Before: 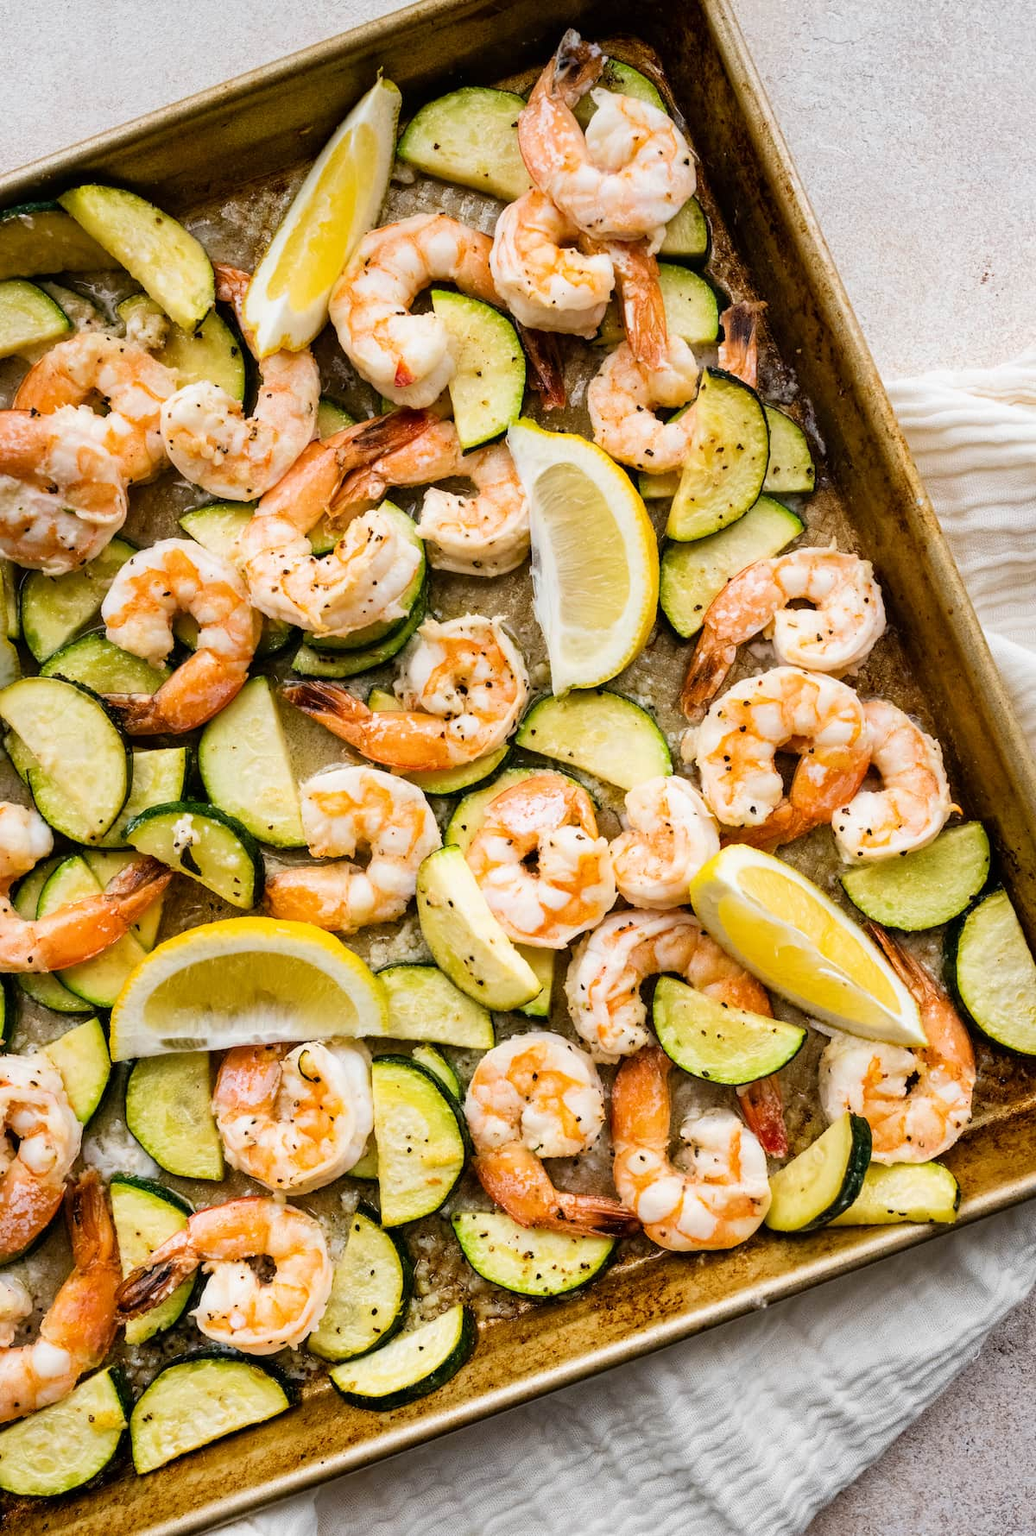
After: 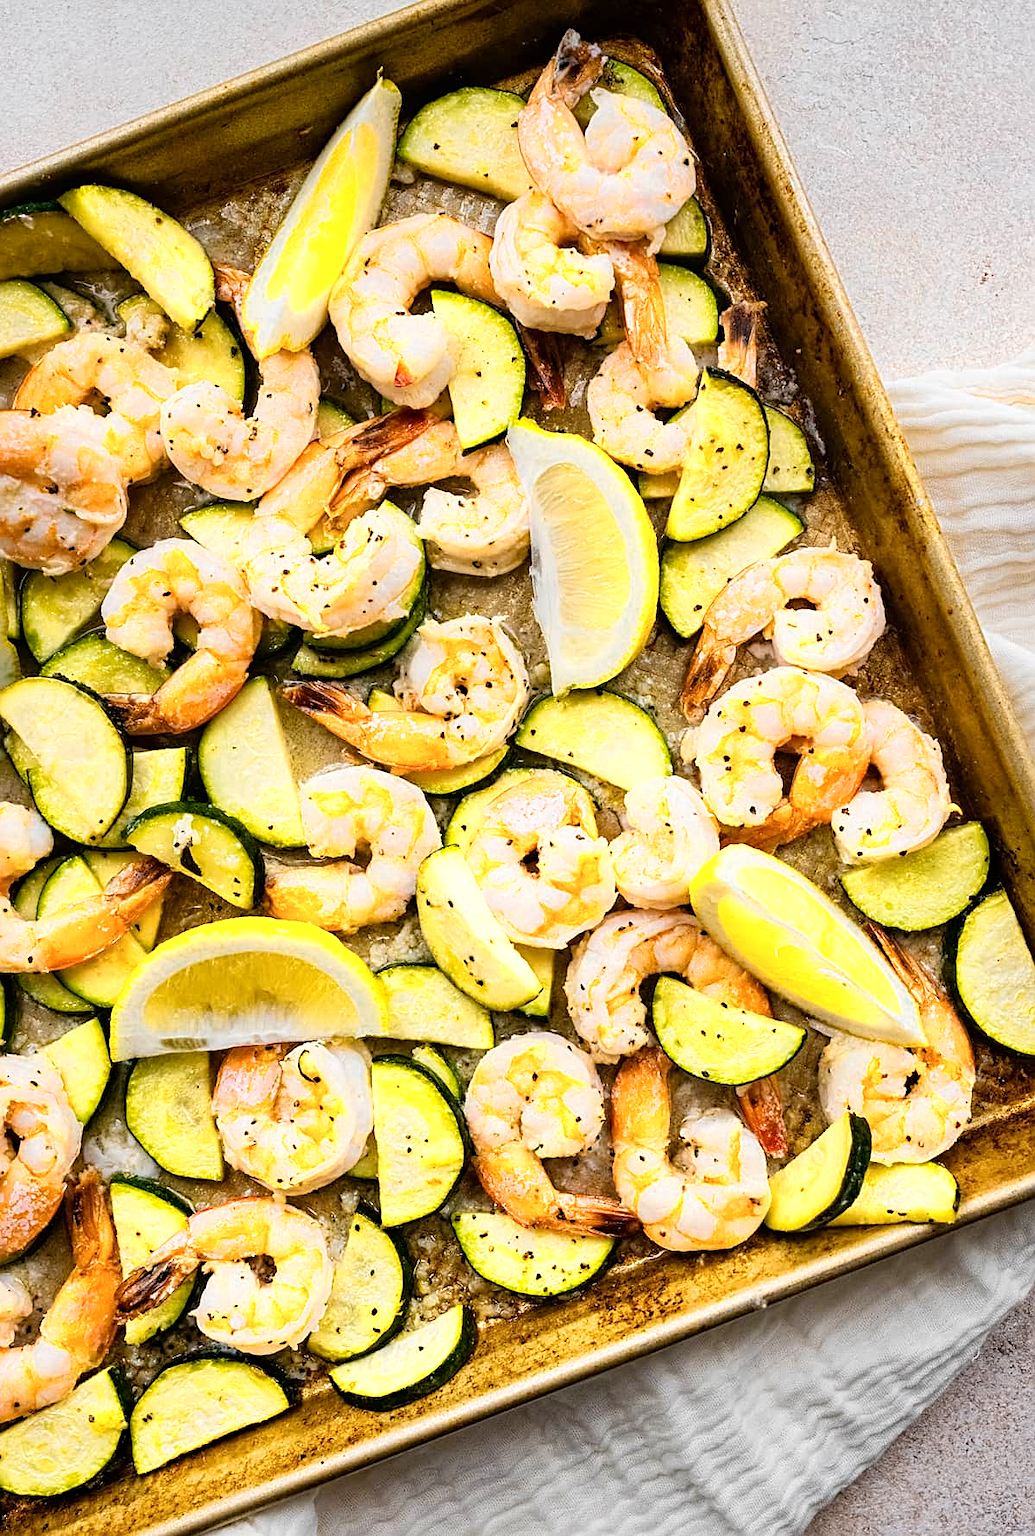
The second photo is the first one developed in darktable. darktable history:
color zones: curves: ch0 [(0.099, 0.624) (0.257, 0.596) (0.384, 0.376) (0.529, 0.492) (0.697, 0.564) (0.768, 0.532) (0.908, 0.644)]; ch1 [(0.112, 0.564) (0.254, 0.612) (0.432, 0.676) (0.592, 0.456) (0.743, 0.684) (0.888, 0.536)]; ch2 [(0.25, 0.5) (0.469, 0.36) (0.75, 0.5)]
sharpen: on, module defaults
